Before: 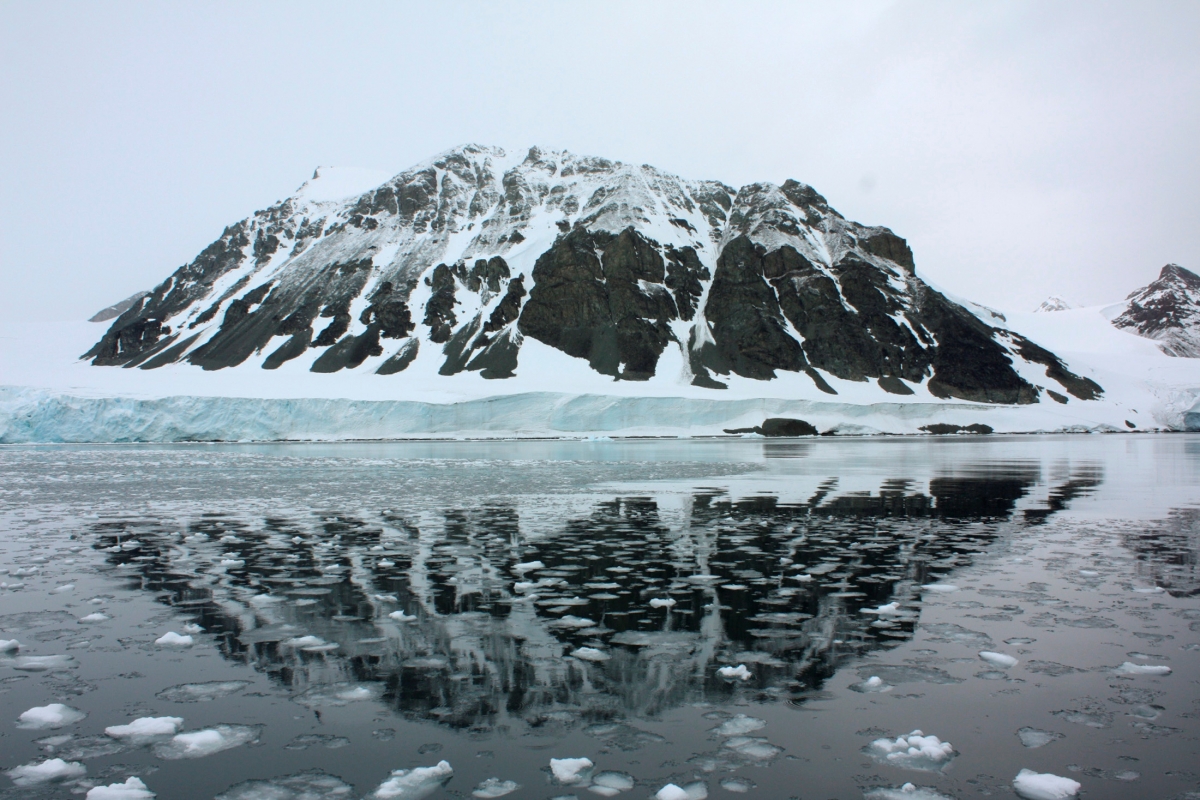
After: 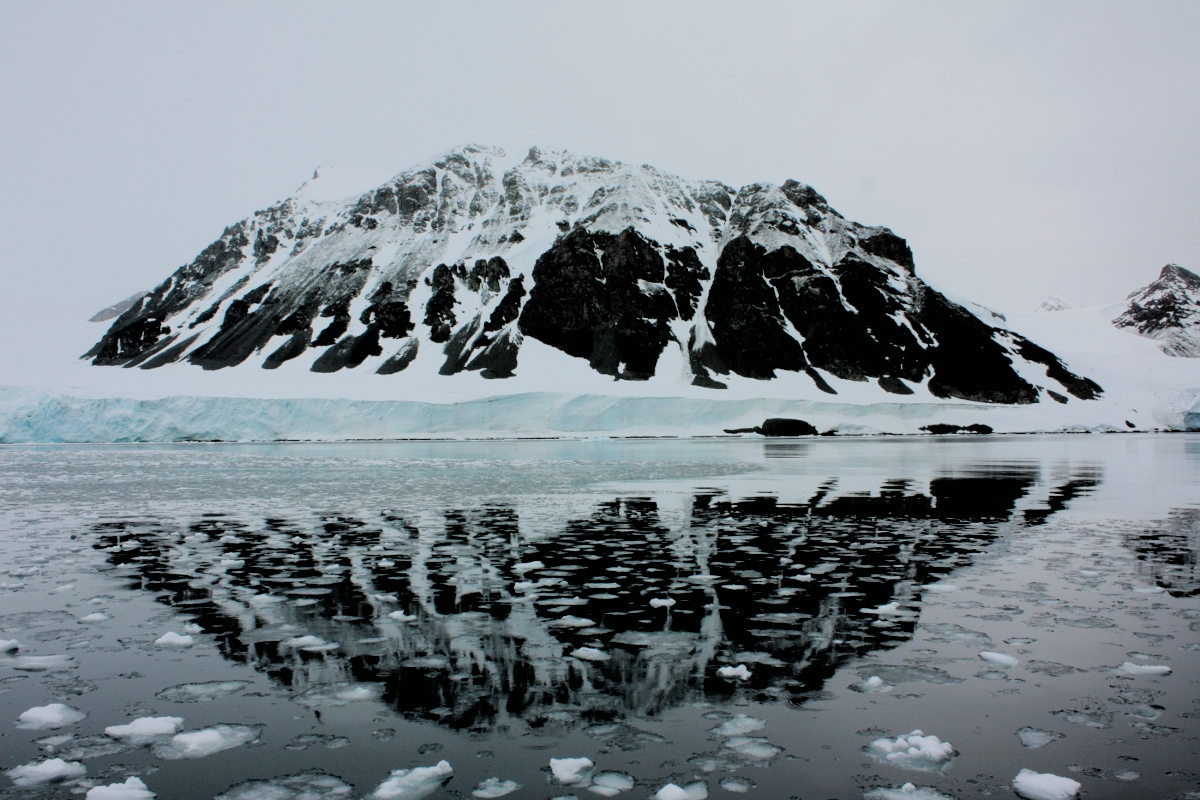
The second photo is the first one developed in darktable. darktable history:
filmic rgb: black relative exposure -2.85 EV, white relative exposure 4.56 EV, hardness 1.74, contrast 1.246
